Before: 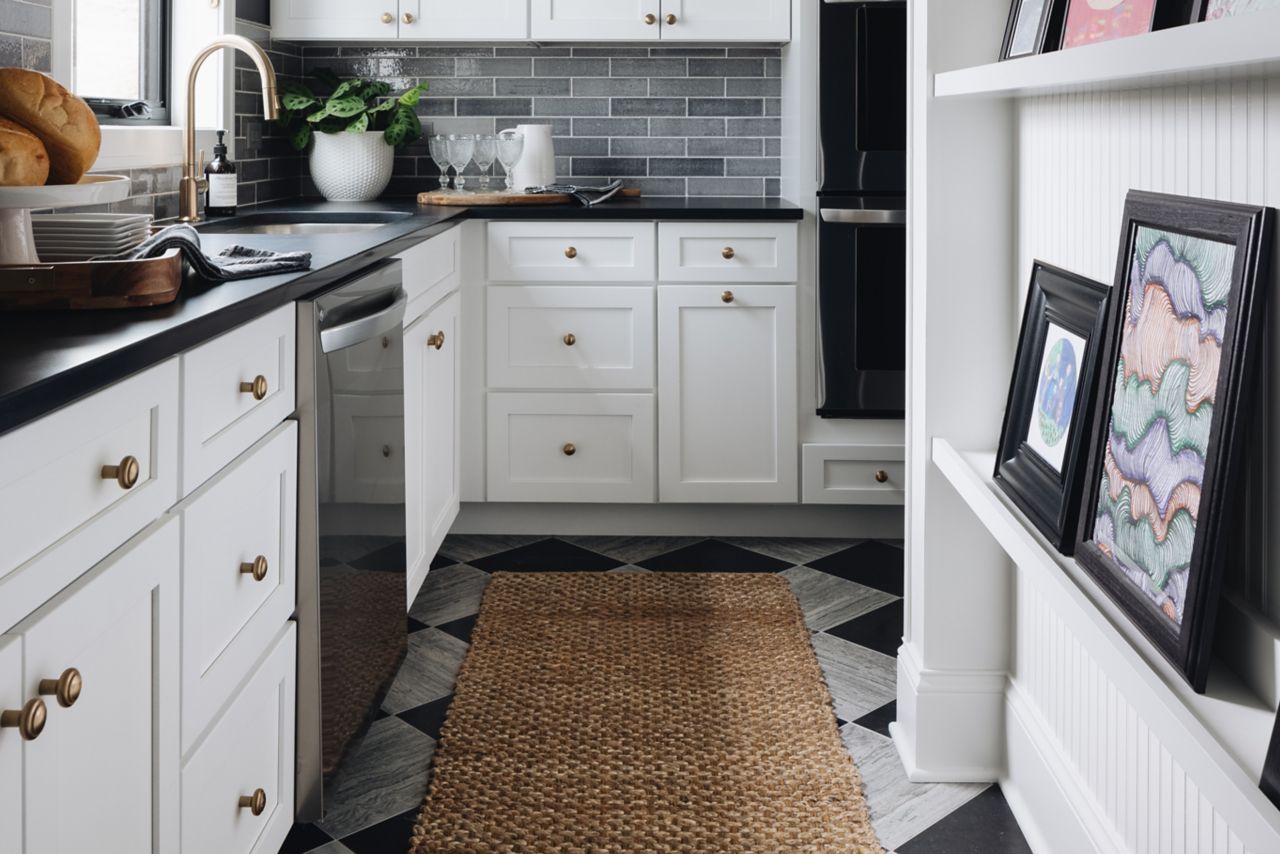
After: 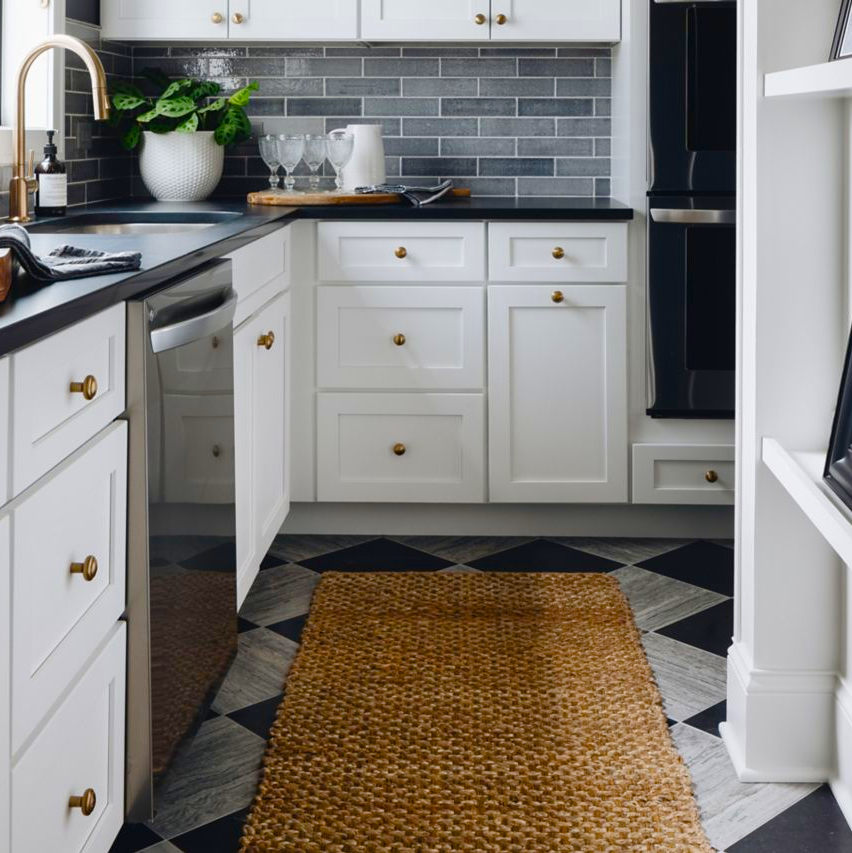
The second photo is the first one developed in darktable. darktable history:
crop and rotate: left 13.346%, right 20.018%
exposure: compensate highlight preservation false
color balance rgb: linear chroma grading › global chroma 8.88%, perceptual saturation grading › global saturation 35.056%, perceptual saturation grading › highlights -25.531%, perceptual saturation grading › shadows 49.78%
